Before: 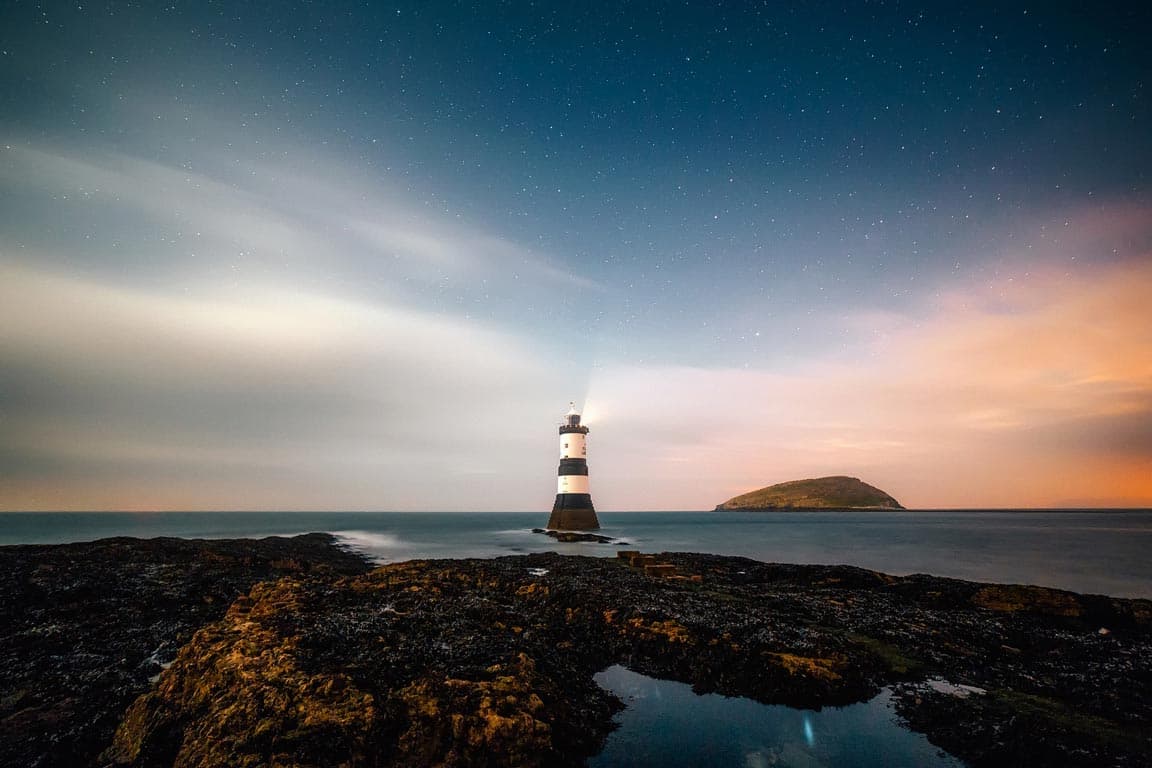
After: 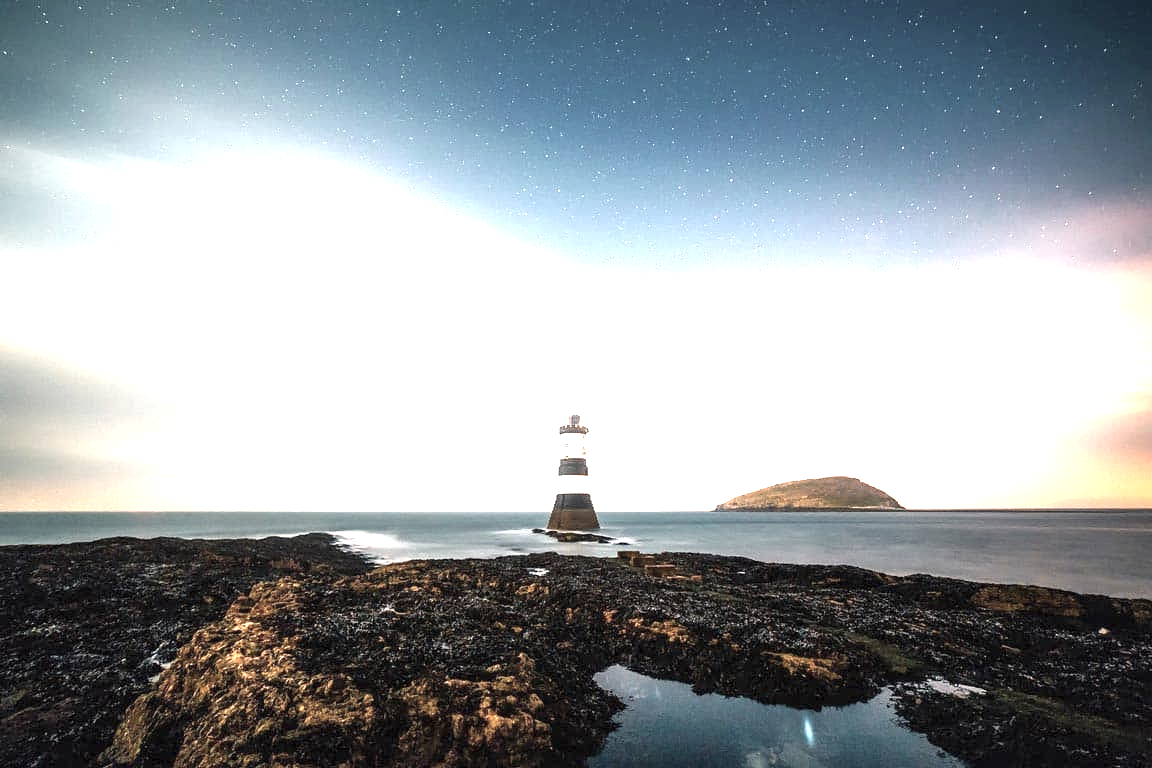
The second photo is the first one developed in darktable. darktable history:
color correction: saturation 0.57
exposure: exposure 2 EV, compensate highlight preservation false
